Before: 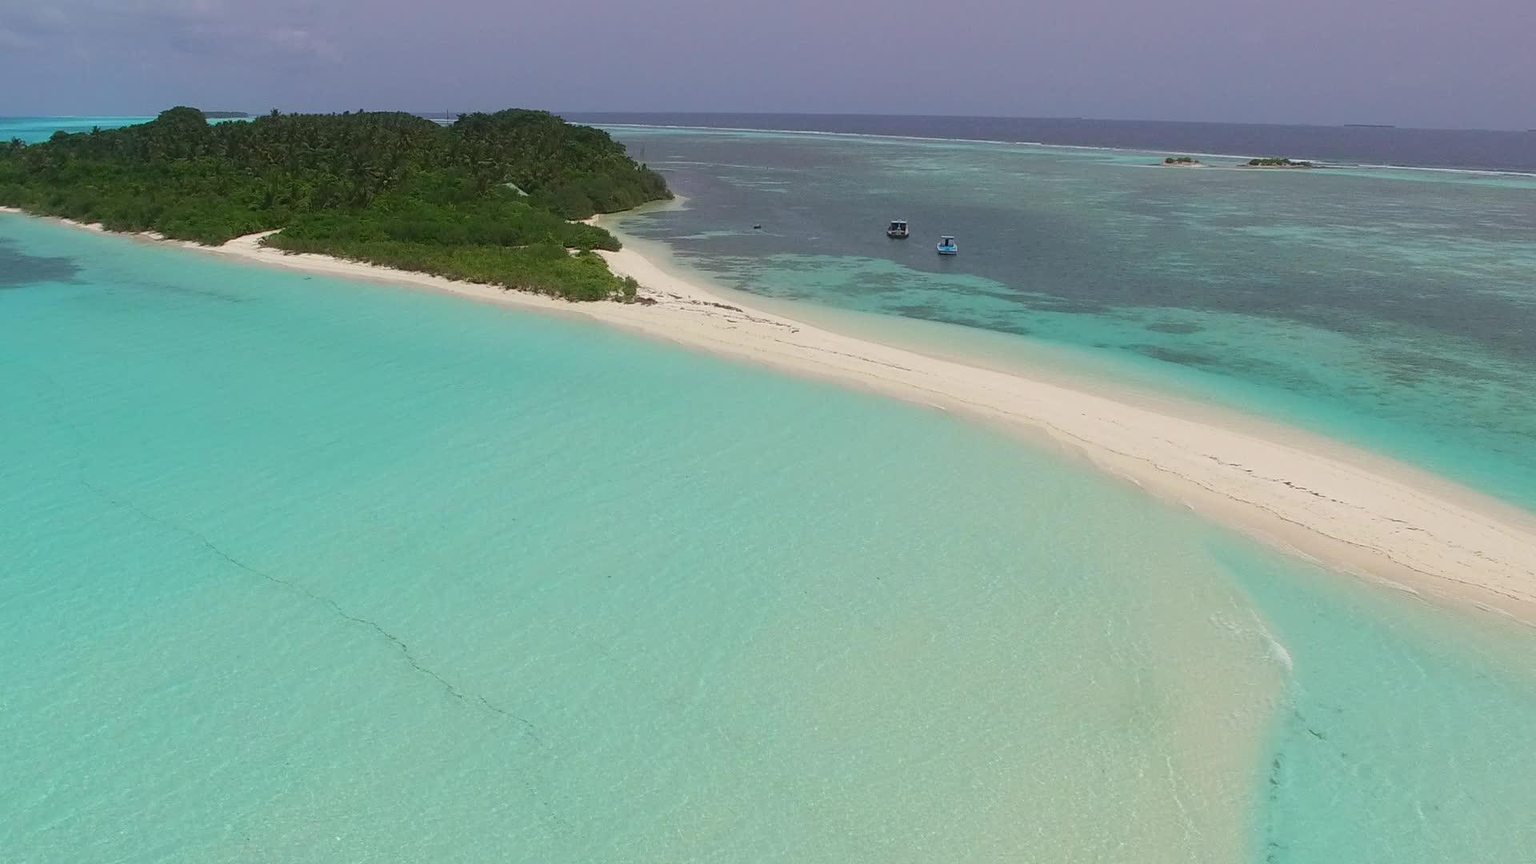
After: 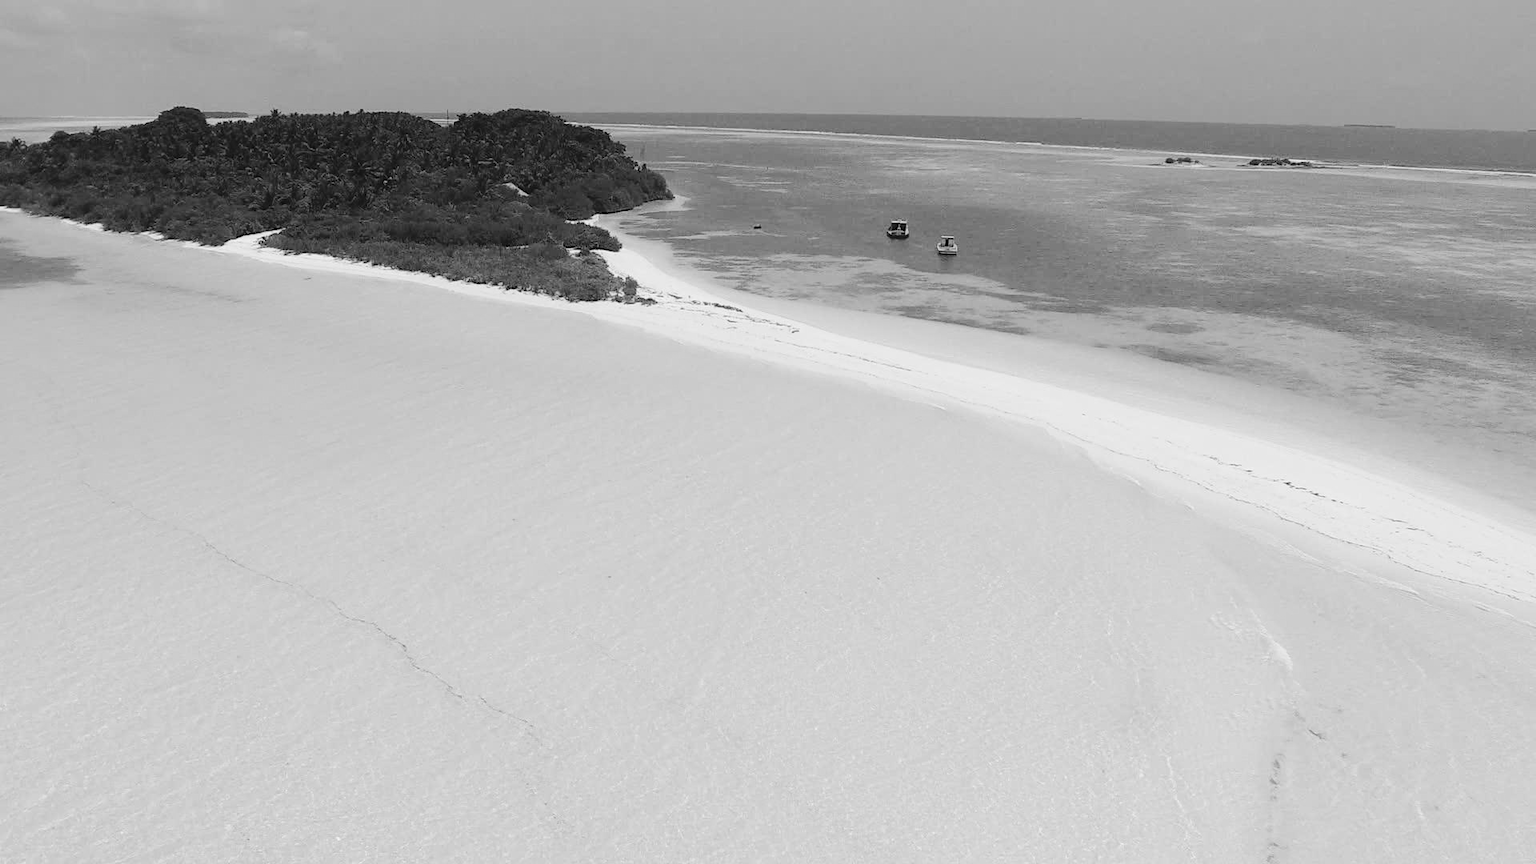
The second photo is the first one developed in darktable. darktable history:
base curve: curves: ch0 [(0, 0) (0.036, 0.025) (0.121, 0.166) (0.206, 0.329) (0.605, 0.79) (1, 1)], preserve colors none
monochrome: on, module defaults
